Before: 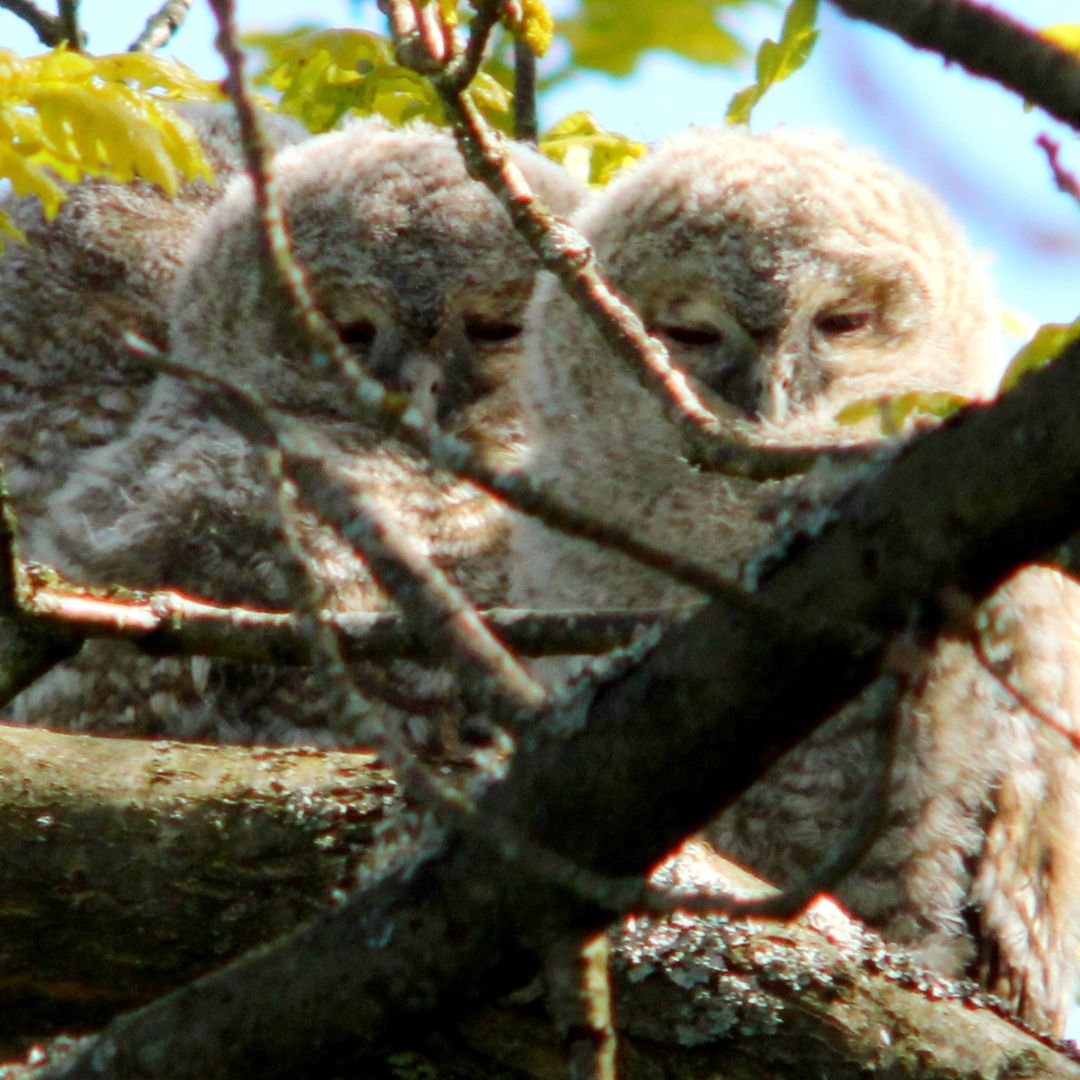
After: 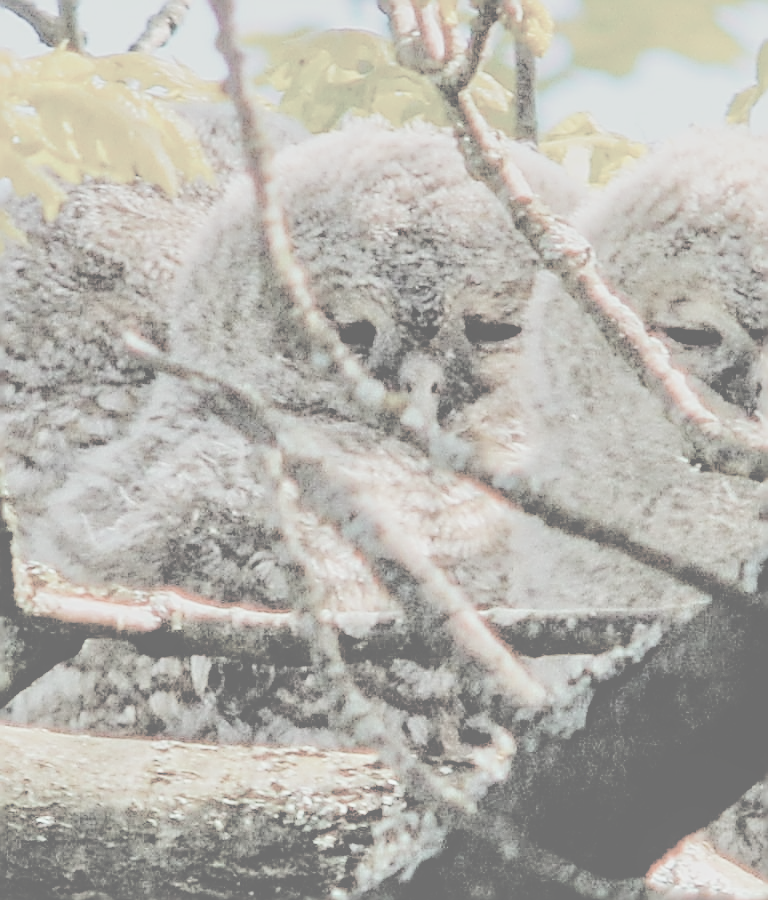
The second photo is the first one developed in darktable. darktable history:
crop: right 28.885%, bottom 16.626%
filmic rgb: black relative exposure -7.65 EV, white relative exposure 4.56 EV, hardness 3.61
sharpen: amount 2
haze removal: compatibility mode true, adaptive false
local contrast: on, module defaults
tone equalizer: -7 EV 0.15 EV, -6 EV 0.6 EV, -5 EV 1.15 EV, -4 EV 1.33 EV, -3 EV 1.15 EV, -2 EV 0.6 EV, -1 EV 0.15 EV, mask exposure compensation -0.5 EV
contrast brightness saturation: contrast -0.32, brightness 0.75, saturation -0.78
